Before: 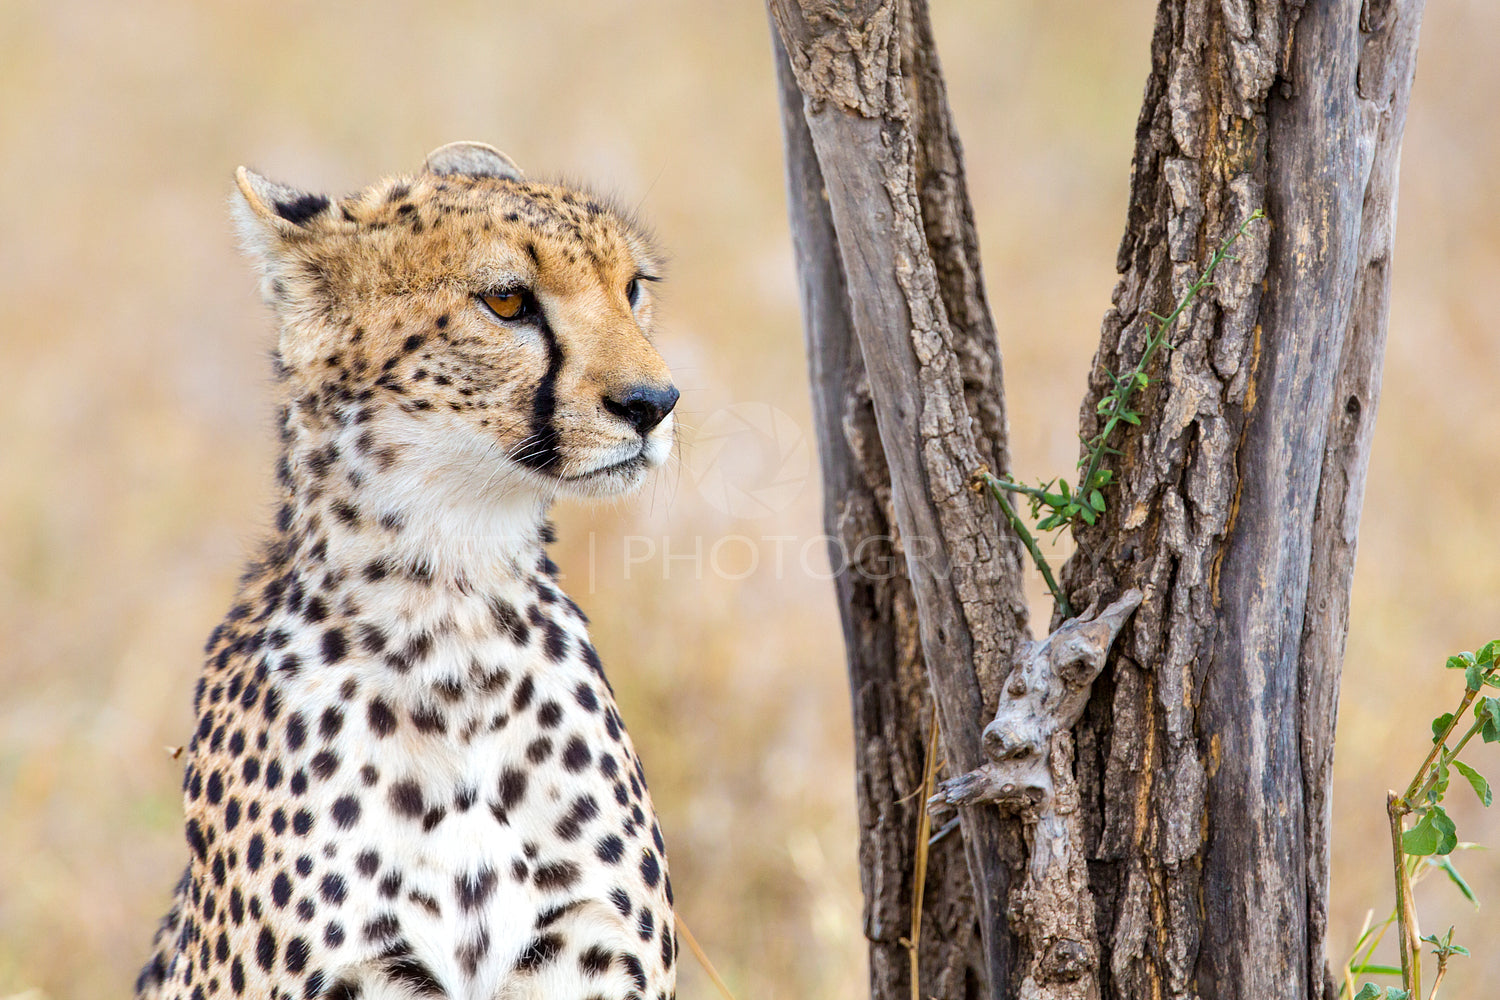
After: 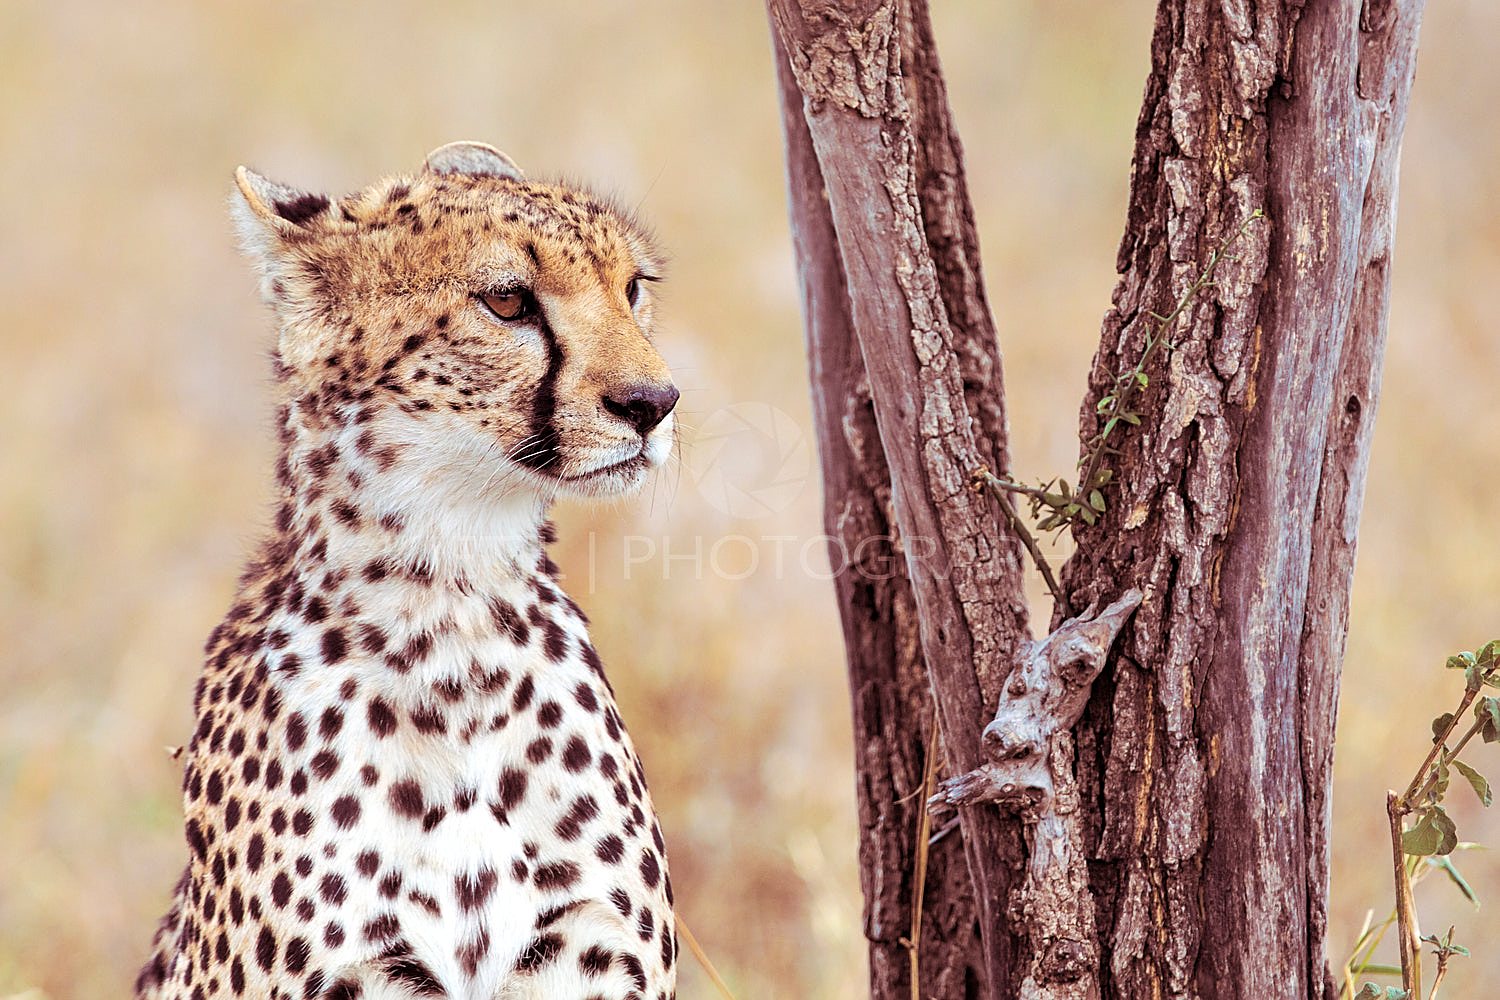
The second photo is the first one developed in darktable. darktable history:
split-toning: highlights › hue 187.2°, highlights › saturation 0.83, balance -68.05, compress 56.43%
sharpen: on, module defaults
